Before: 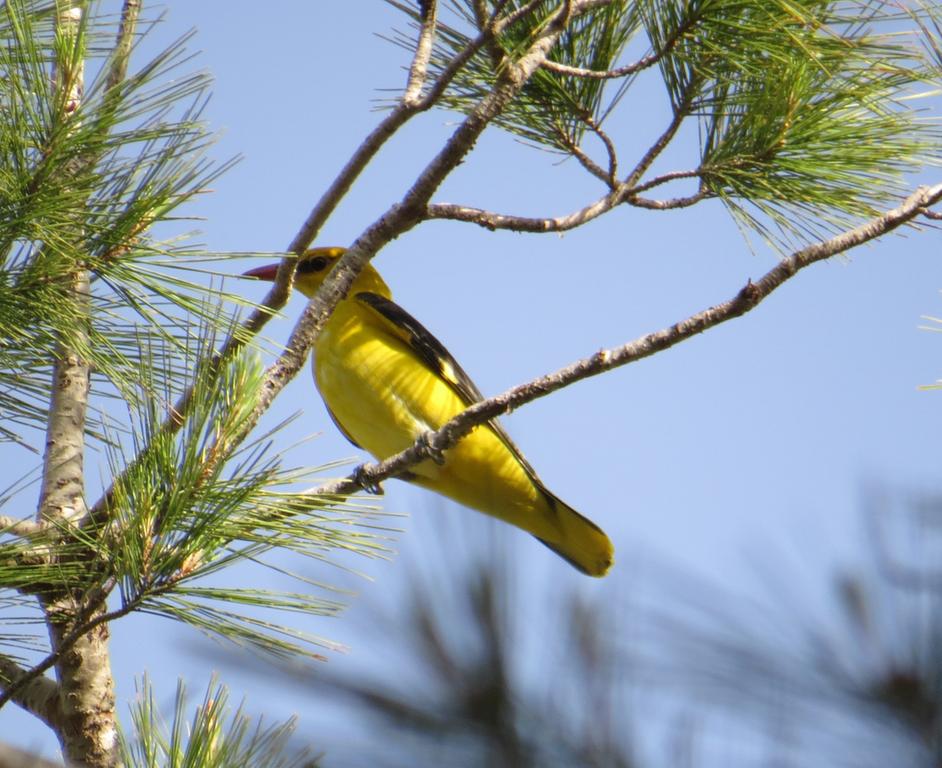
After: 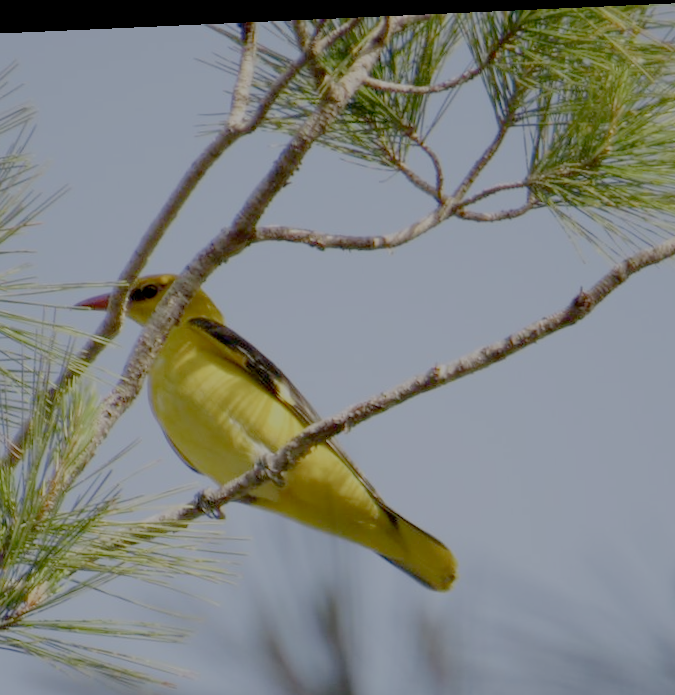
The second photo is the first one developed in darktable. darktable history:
rotate and perspective: rotation -2.56°, automatic cropping off
filmic rgb: white relative exposure 8 EV, threshold 3 EV, structure ↔ texture 100%, target black luminance 0%, hardness 2.44, latitude 76.53%, contrast 0.562, shadows ↔ highlights balance 0%, preserve chrominance no, color science v4 (2020), iterations of high-quality reconstruction 10, type of noise poissonian, enable highlight reconstruction true
crop: left 18.479%, right 12.2%, bottom 13.971%
exposure: black level correction 0.004, exposure 0.014 EV, compensate highlight preservation false
